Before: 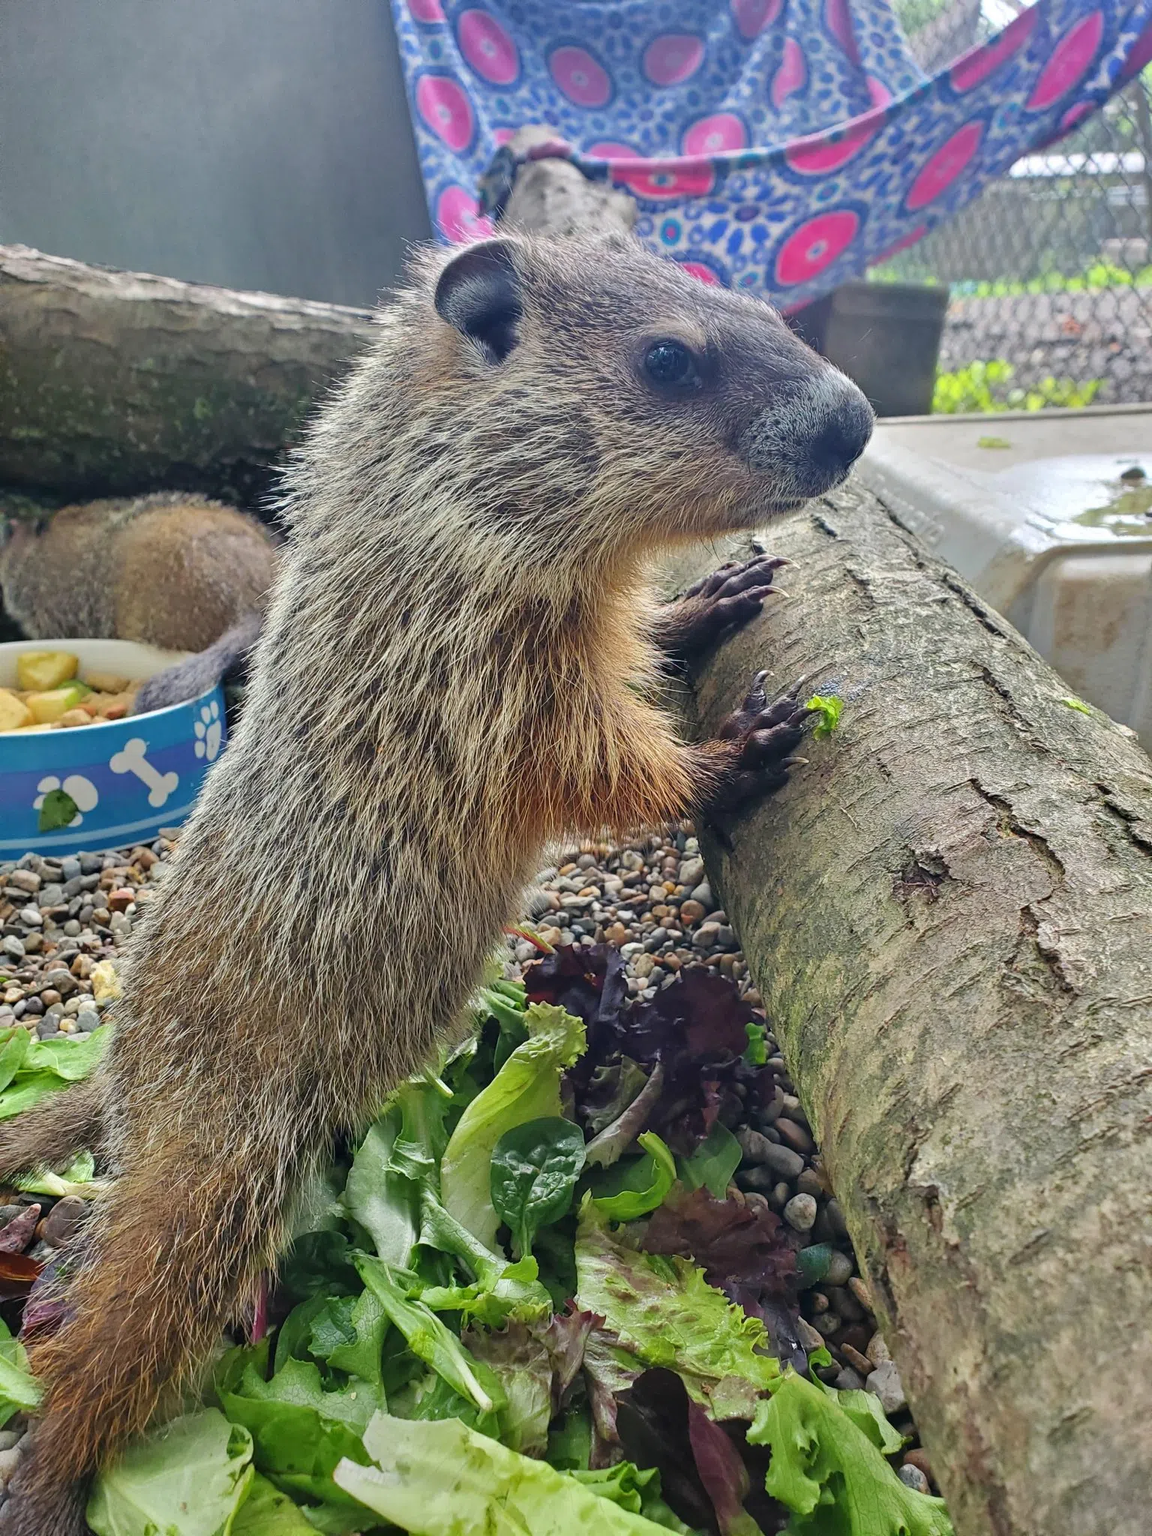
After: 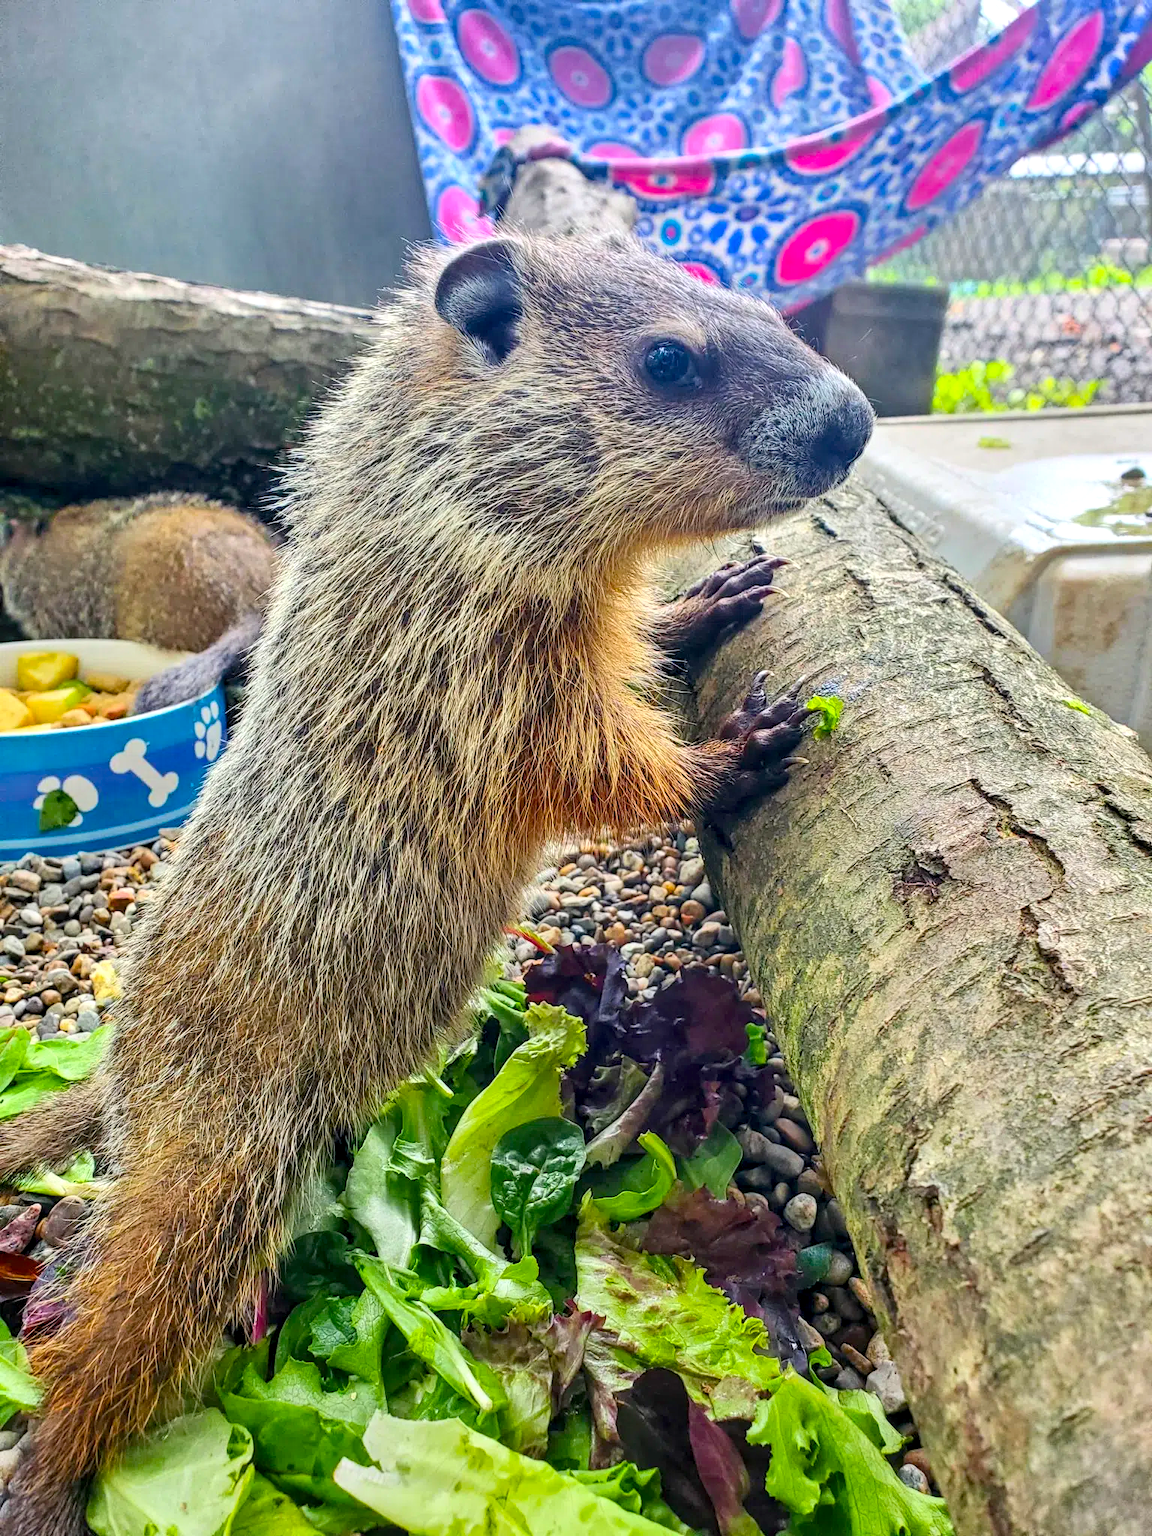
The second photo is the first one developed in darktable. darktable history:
contrast brightness saturation: contrast 0.197, brightness 0.163, saturation 0.215
local contrast: detail 130%
color balance rgb: global offset › luminance -0.501%, perceptual saturation grading › global saturation 29.954%
